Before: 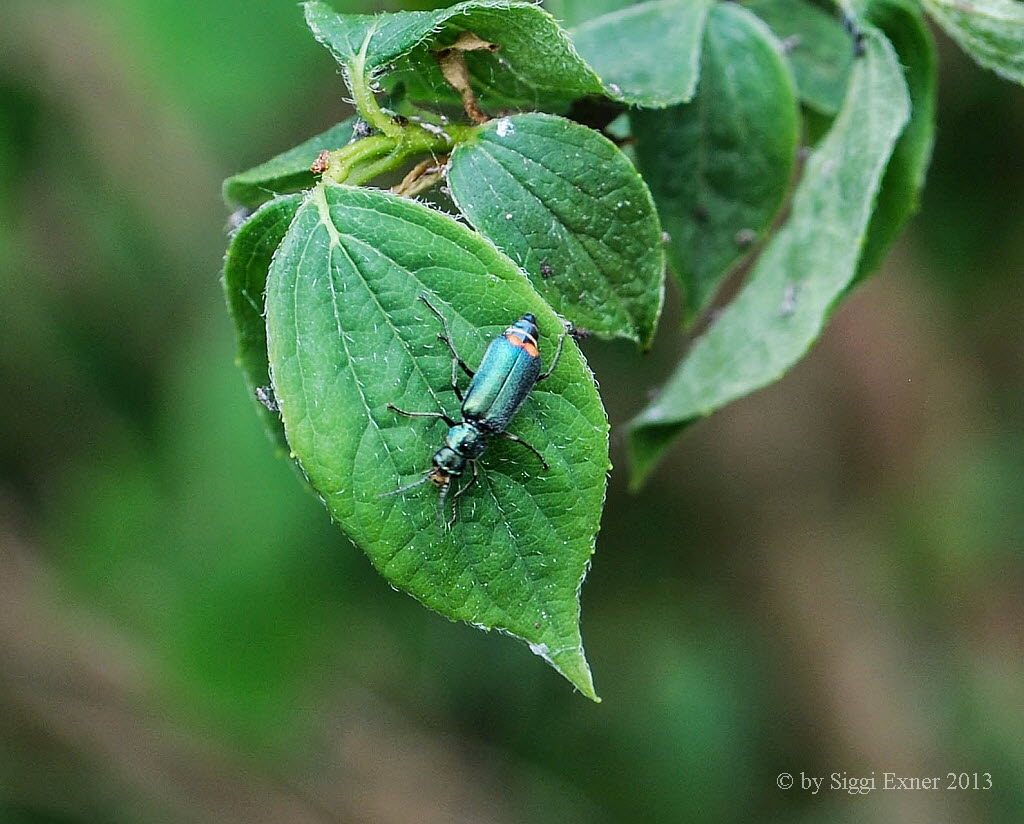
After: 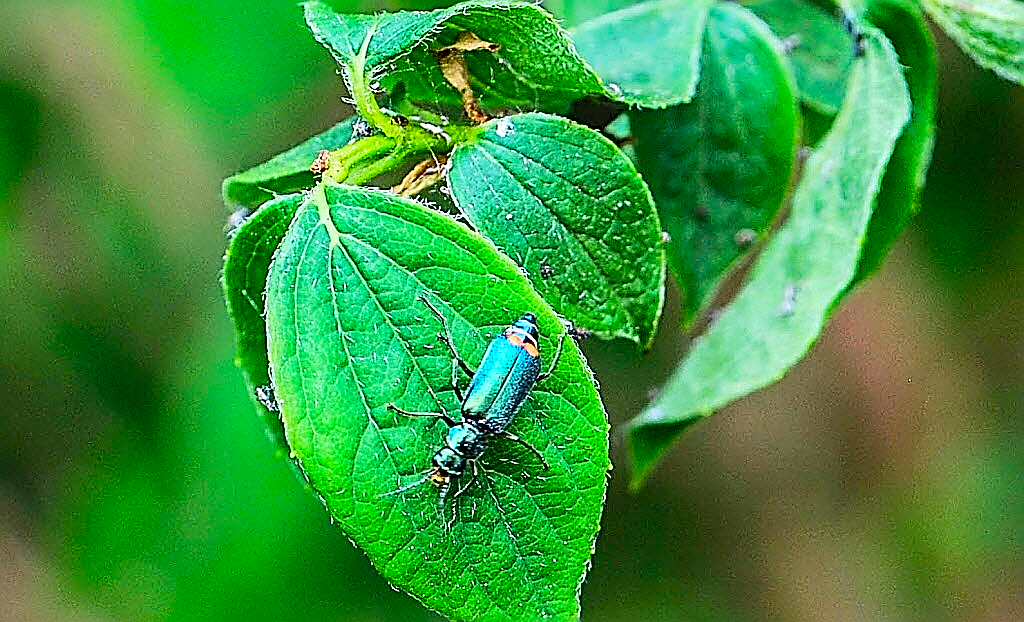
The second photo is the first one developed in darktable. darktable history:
contrast brightness saturation: contrast 0.204, brightness 0.19, saturation 0.8
crop: bottom 24.469%
sharpen: amount 1.995
